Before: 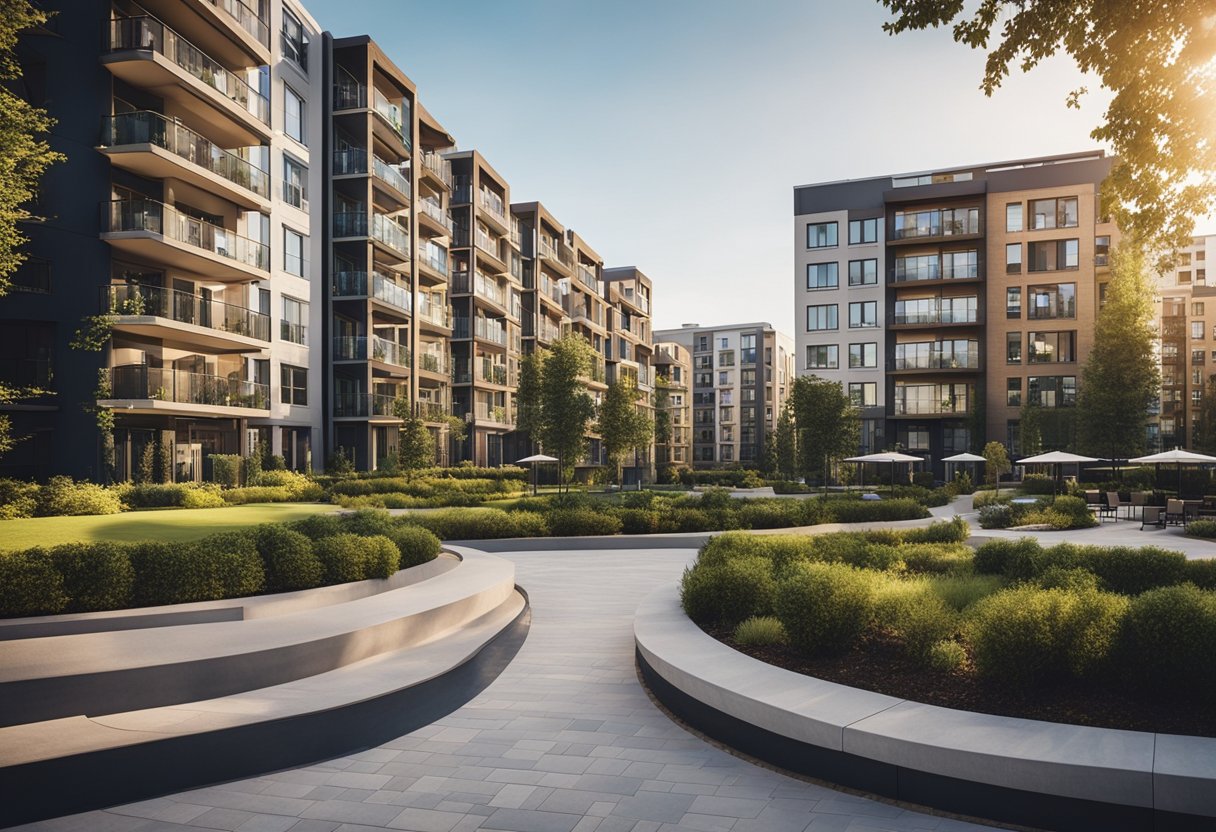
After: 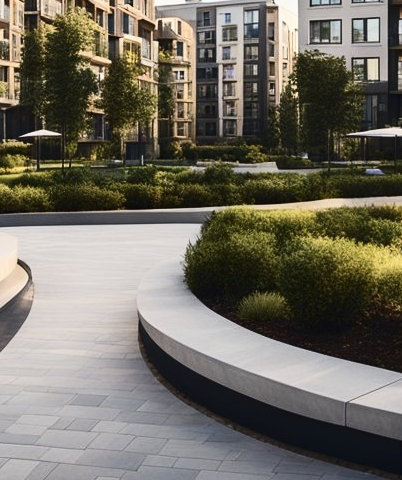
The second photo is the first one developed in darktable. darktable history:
crop: left 40.878%, top 39.176%, right 25.993%, bottom 3.081%
contrast brightness saturation: contrast 0.28
